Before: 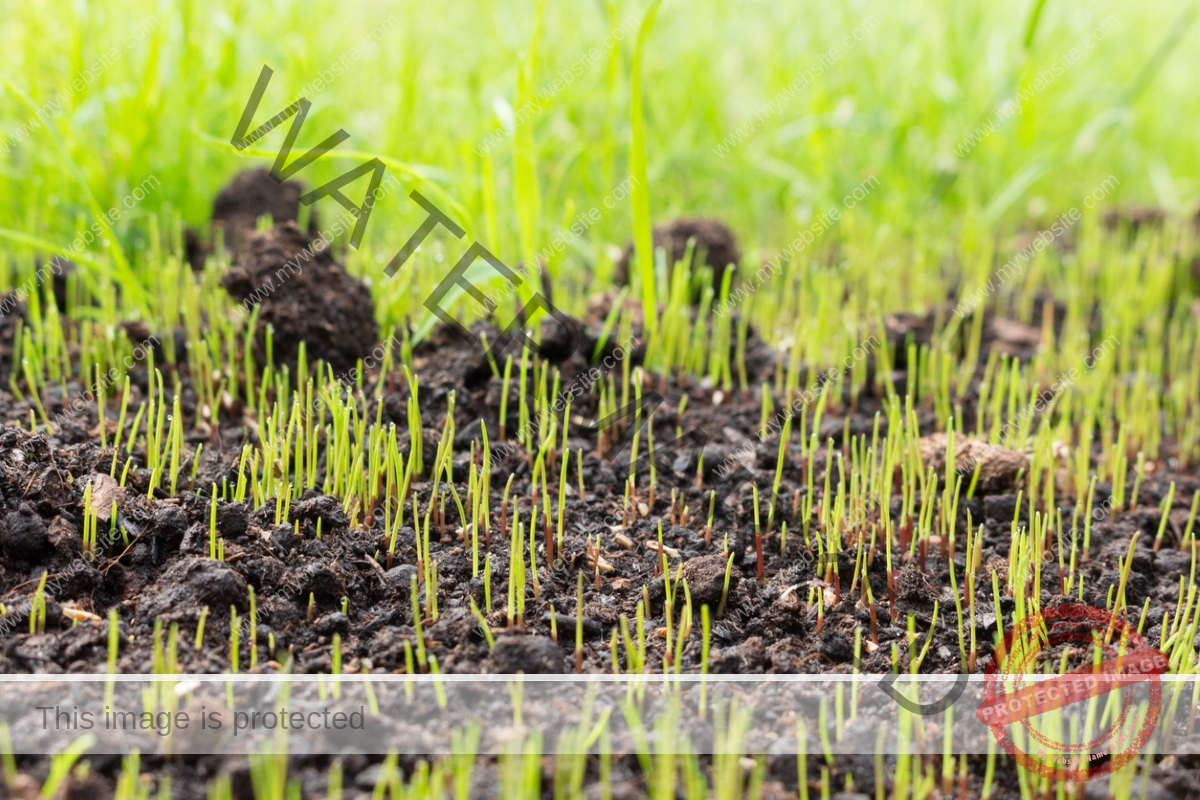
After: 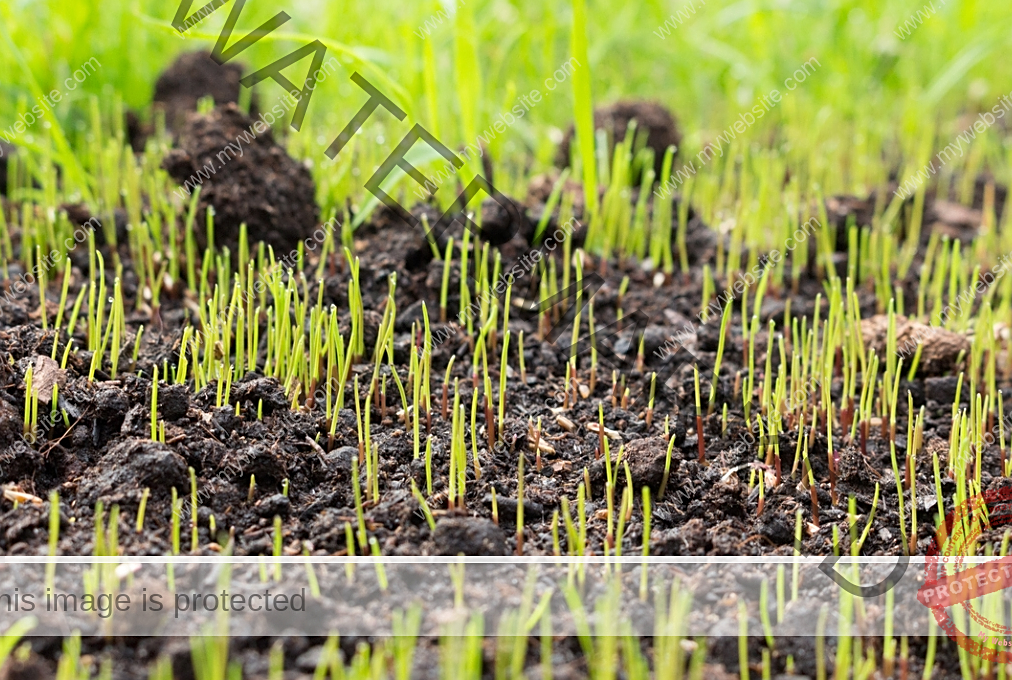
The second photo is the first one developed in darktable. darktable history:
crop and rotate: left 4.926%, top 14.936%, right 10.662%
sharpen: on, module defaults
